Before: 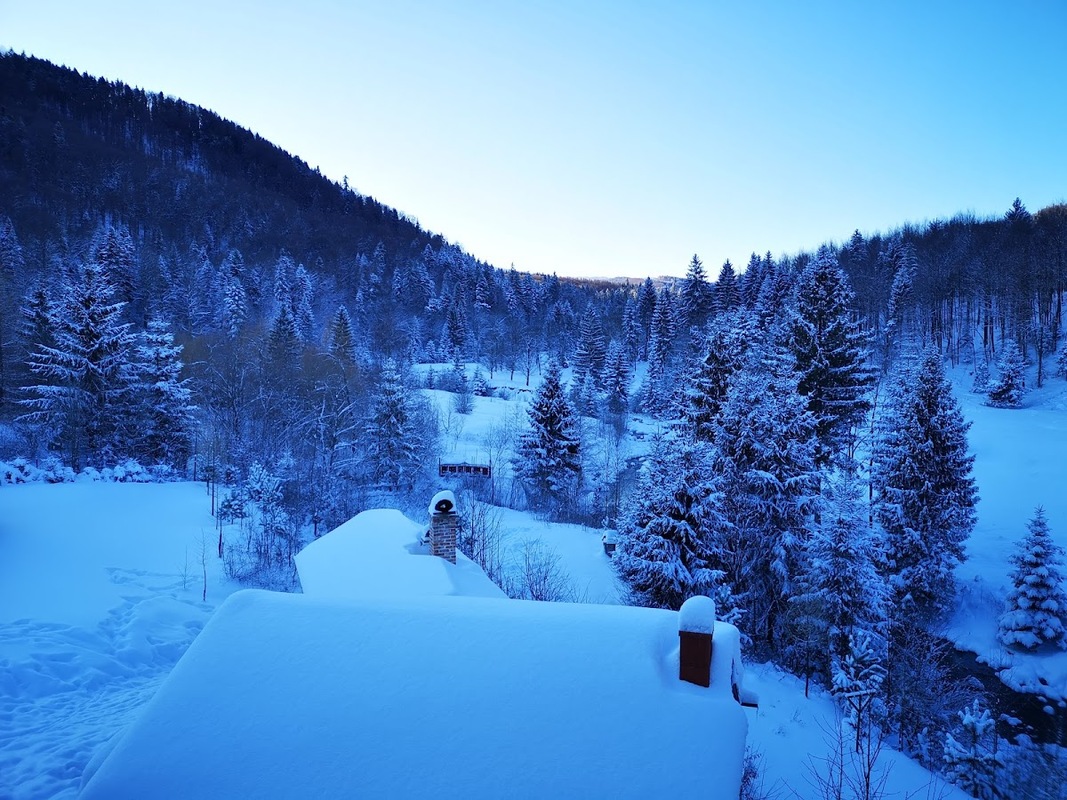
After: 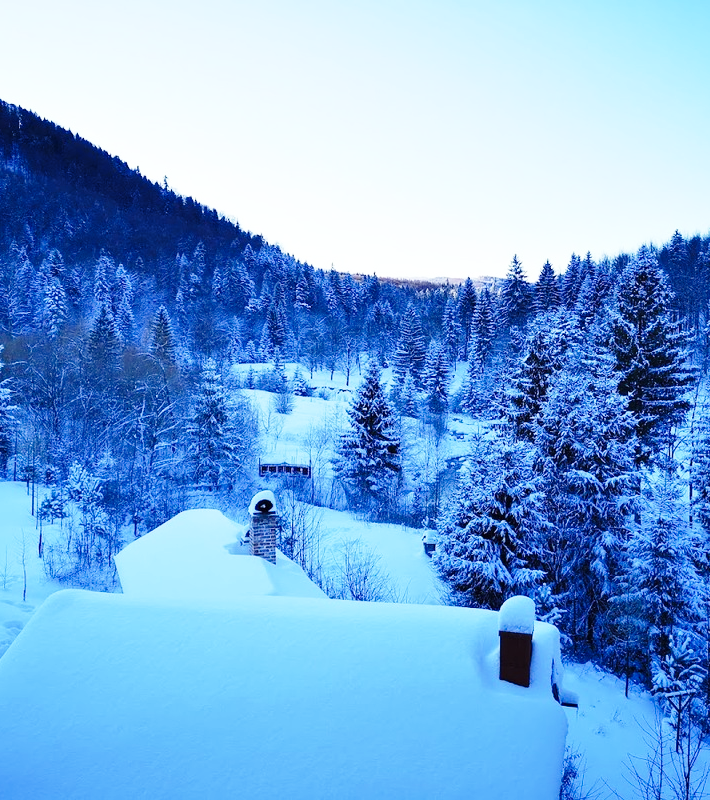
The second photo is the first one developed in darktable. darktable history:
crop: left 16.899%, right 16.556%
base curve: curves: ch0 [(0, 0) (0.028, 0.03) (0.121, 0.232) (0.46, 0.748) (0.859, 0.968) (1, 1)], preserve colors none
